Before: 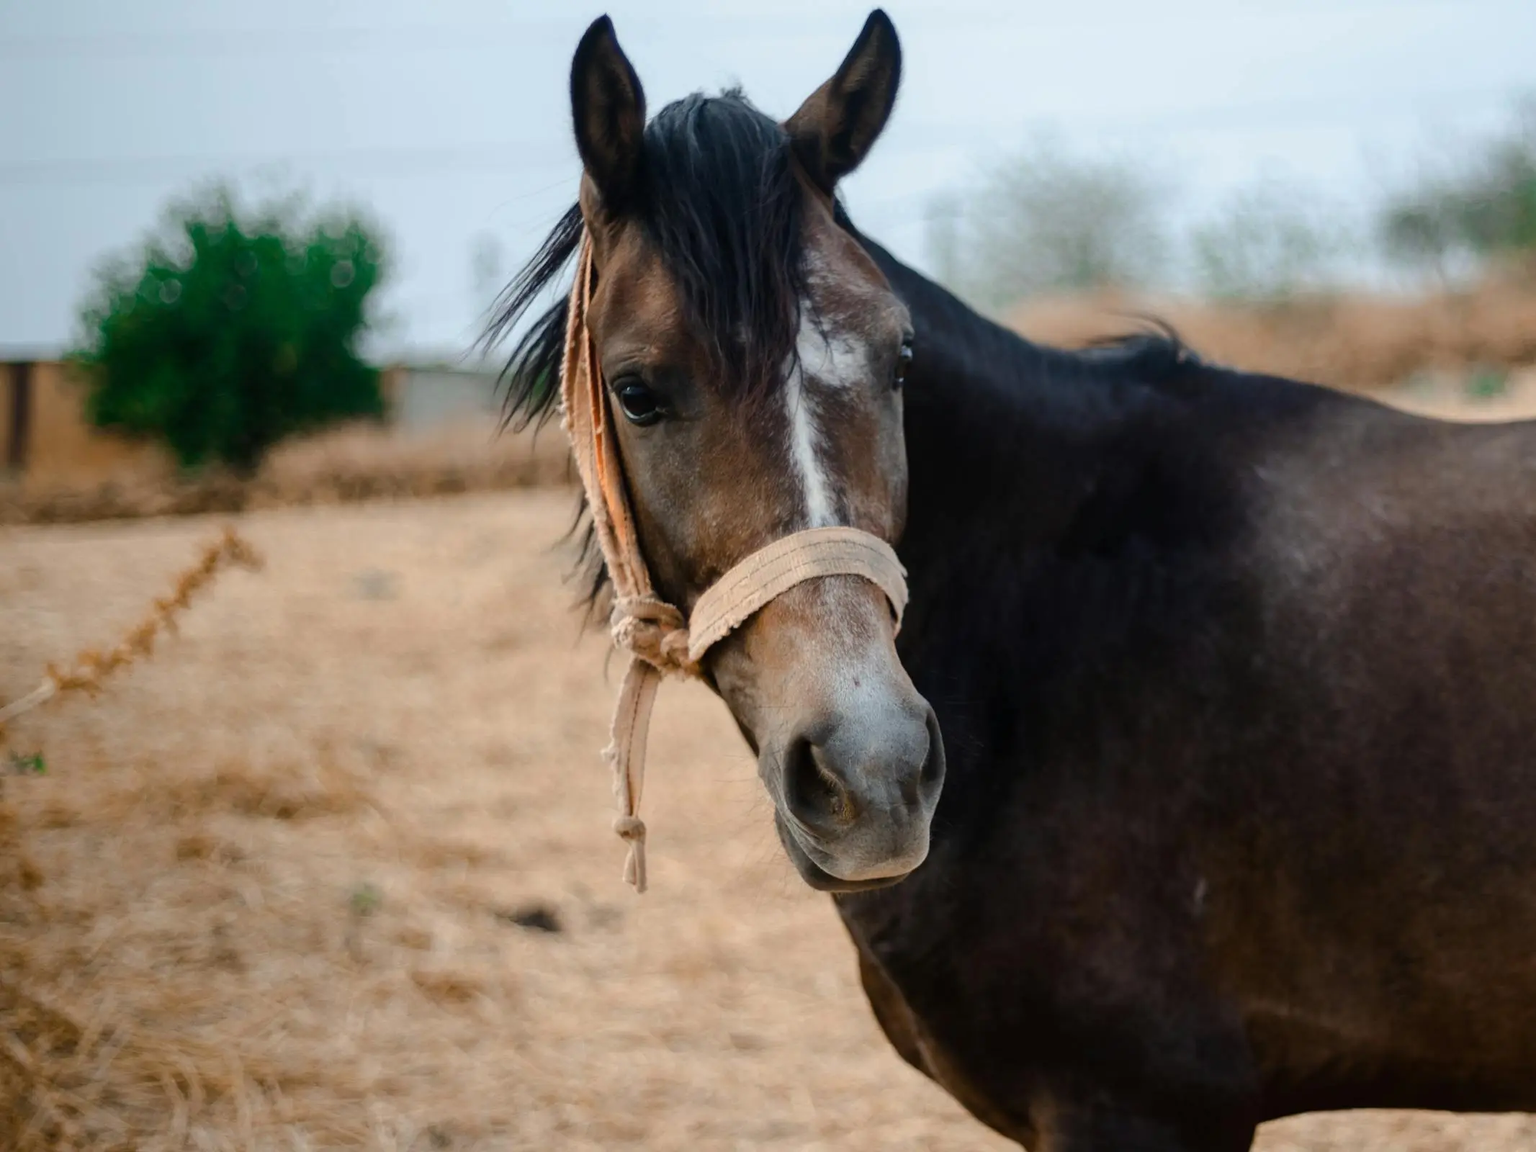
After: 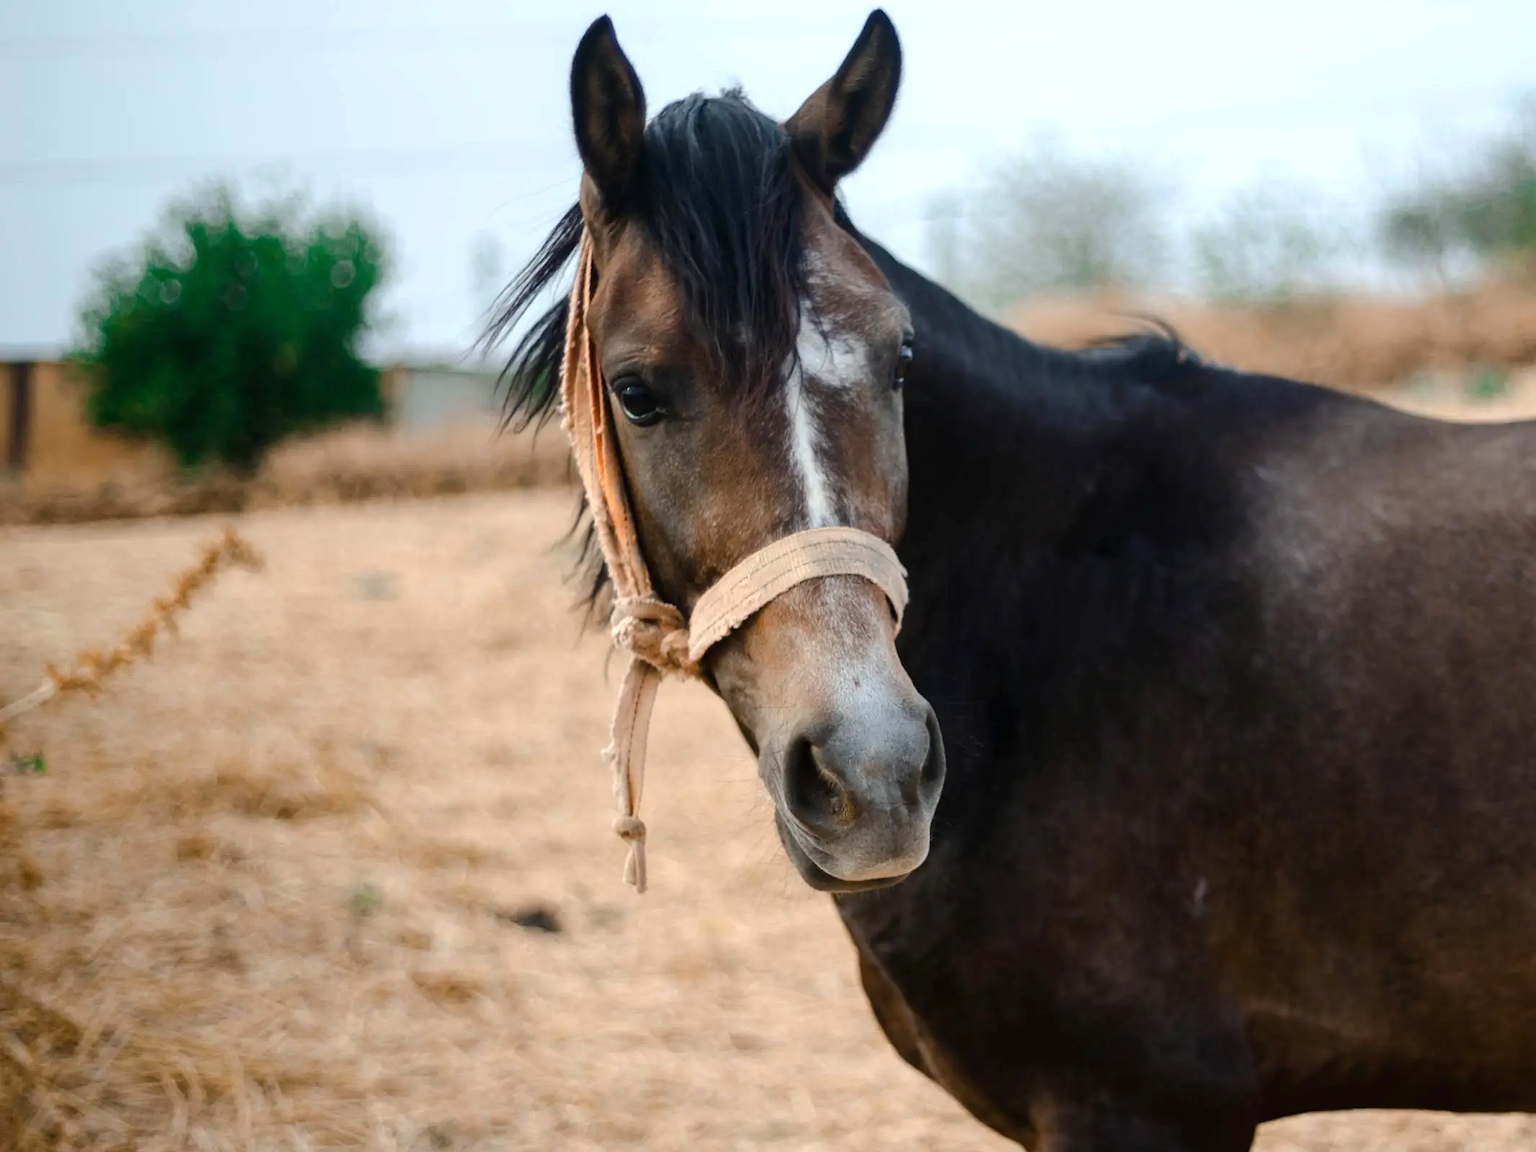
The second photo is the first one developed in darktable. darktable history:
exposure: exposure 0.34 EV, compensate highlight preservation false
